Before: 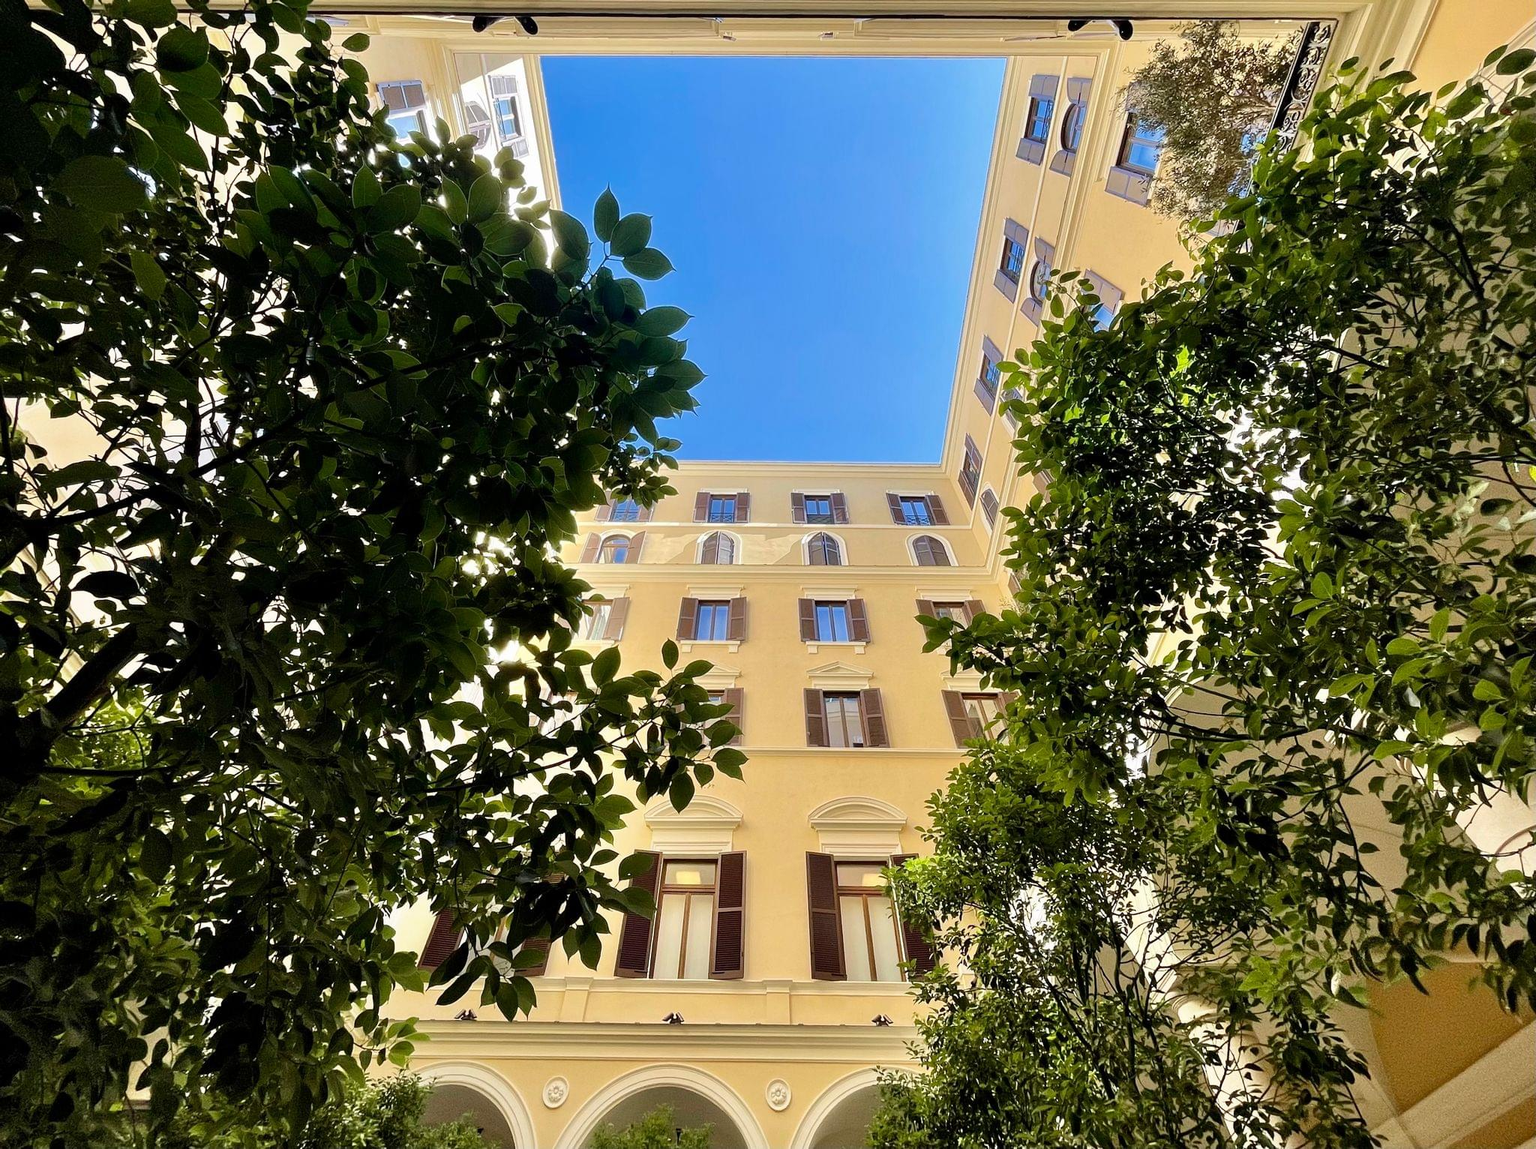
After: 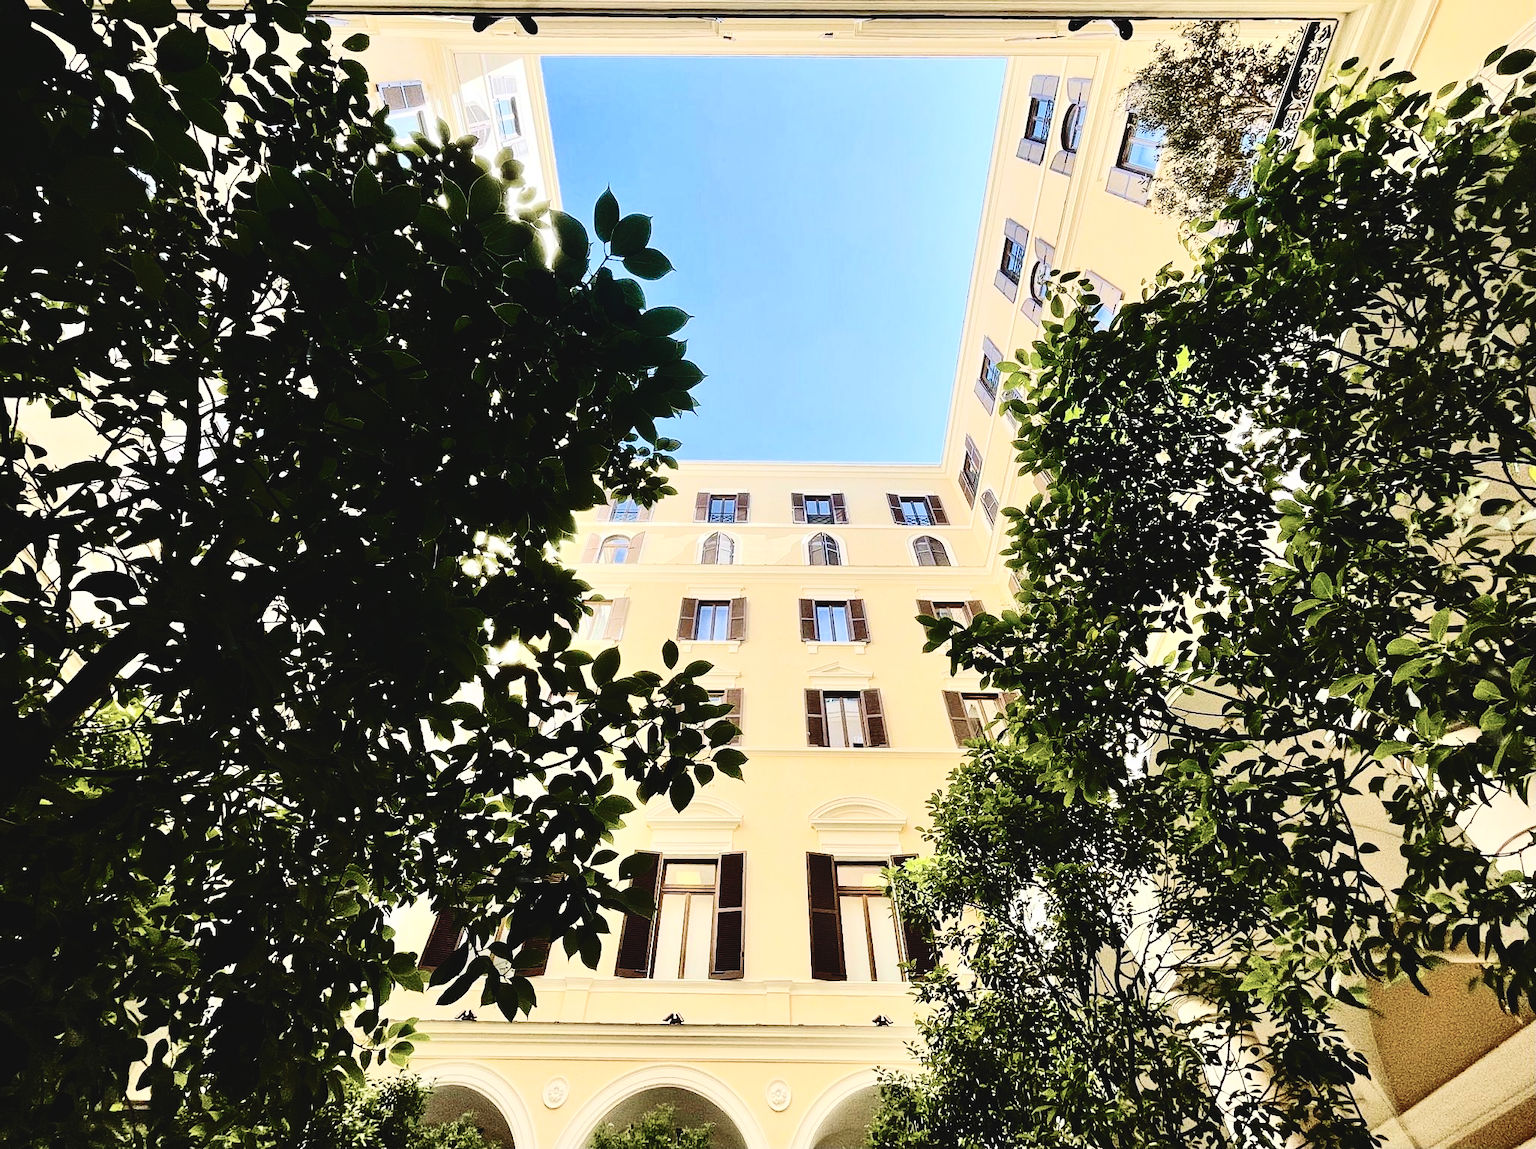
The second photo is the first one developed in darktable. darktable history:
base curve: curves: ch0 [(0, 0.024) (0.055, 0.065) (0.121, 0.166) (0.236, 0.319) (0.693, 0.726) (1, 1)], preserve colors none
contrast brightness saturation: contrast 0.5, saturation -0.1
